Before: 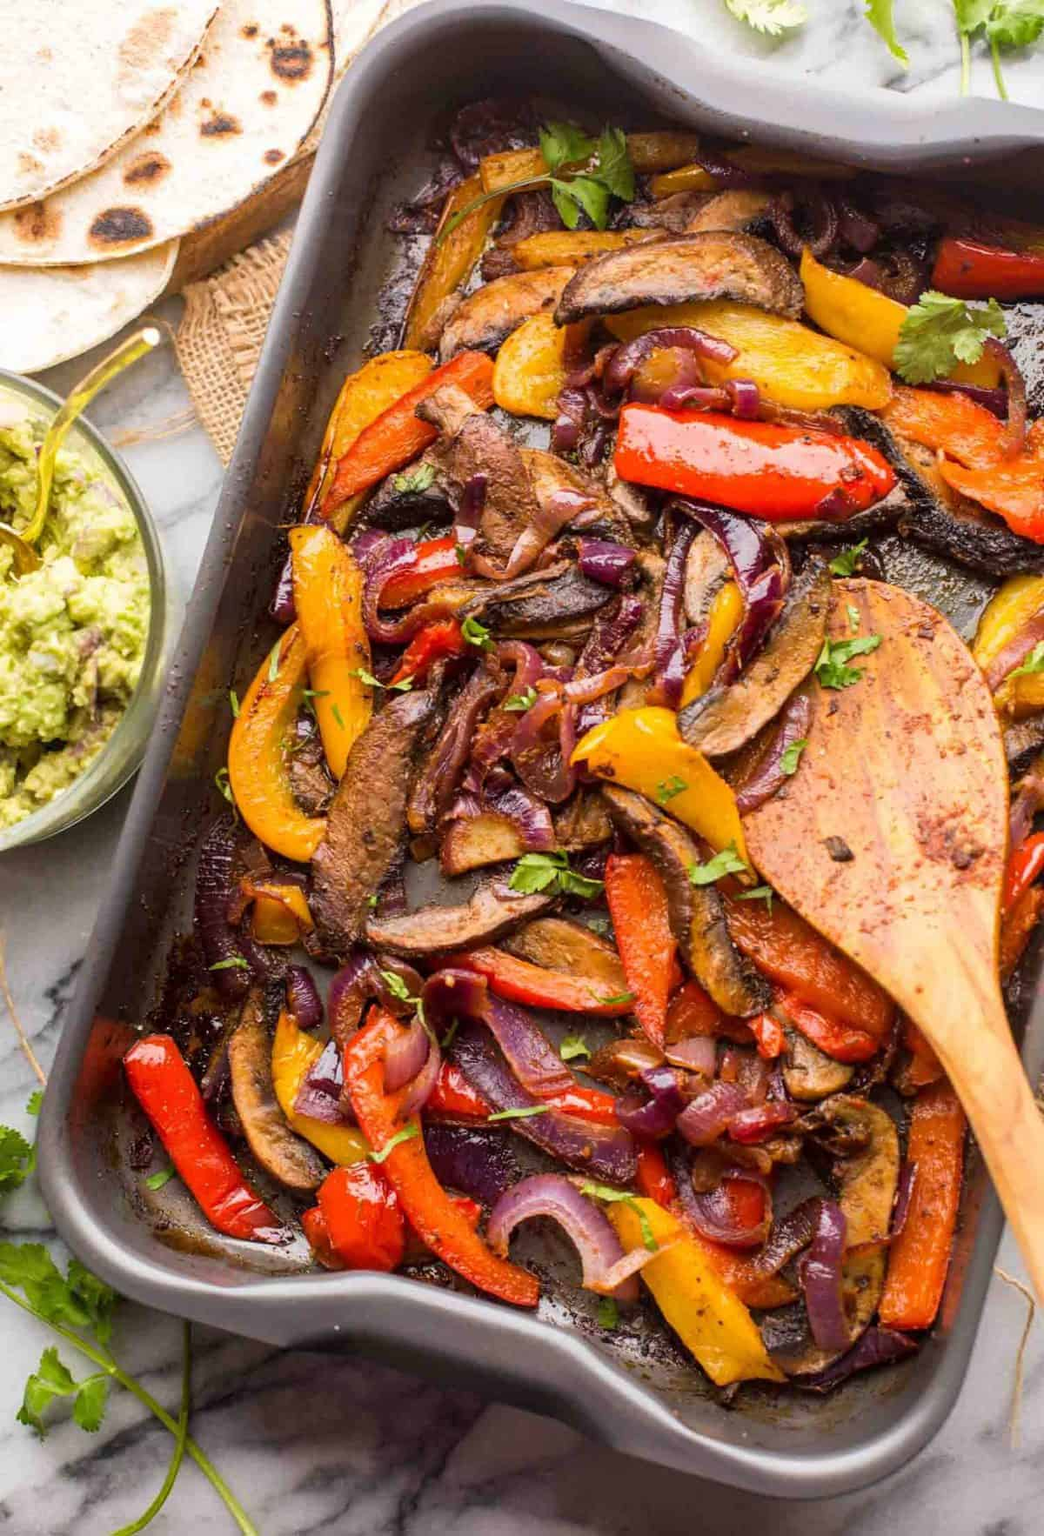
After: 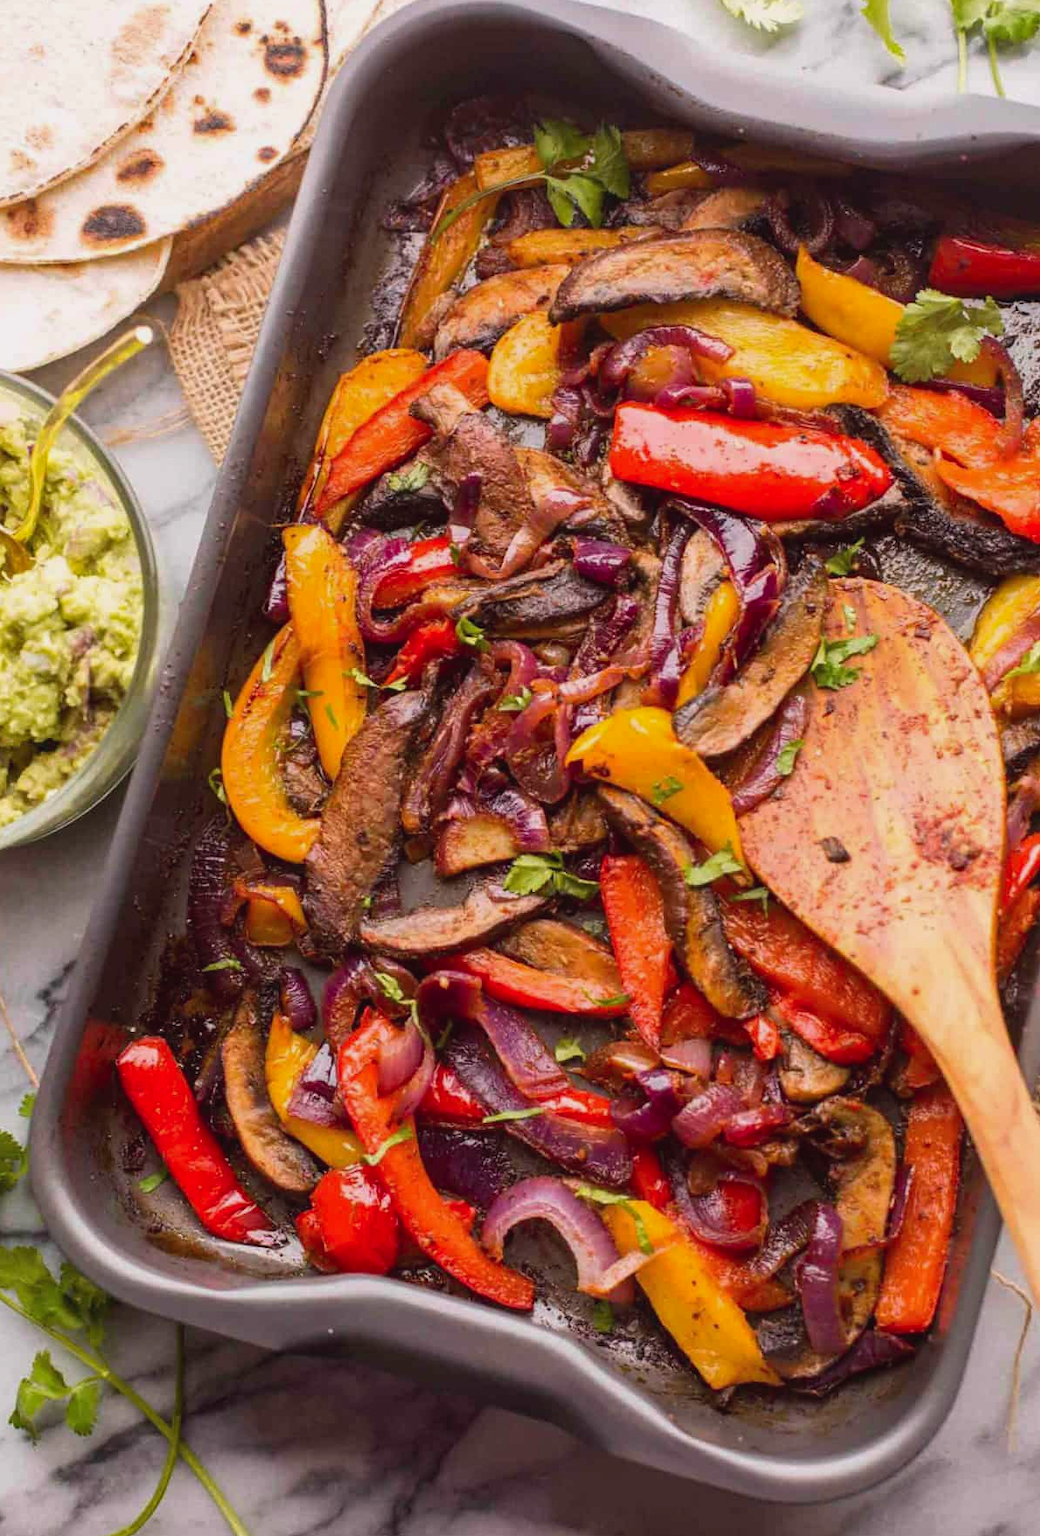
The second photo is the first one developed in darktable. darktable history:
crop and rotate: left 0.805%, top 0.23%, bottom 0.262%
tone curve: curves: ch0 [(0, 0.029) (0.253, 0.237) (1, 0.945)]; ch1 [(0, 0) (0.401, 0.42) (0.442, 0.47) (0.492, 0.498) (0.511, 0.523) (0.557, 0.565) (0.66, 0.683) (1, 1)]; ch2 [(0, 0) (0.394, 0.413) (0.5, 0.5) (0.578, 0.568) (1, 1)], color space Lab, independent channels, preserve colors none
